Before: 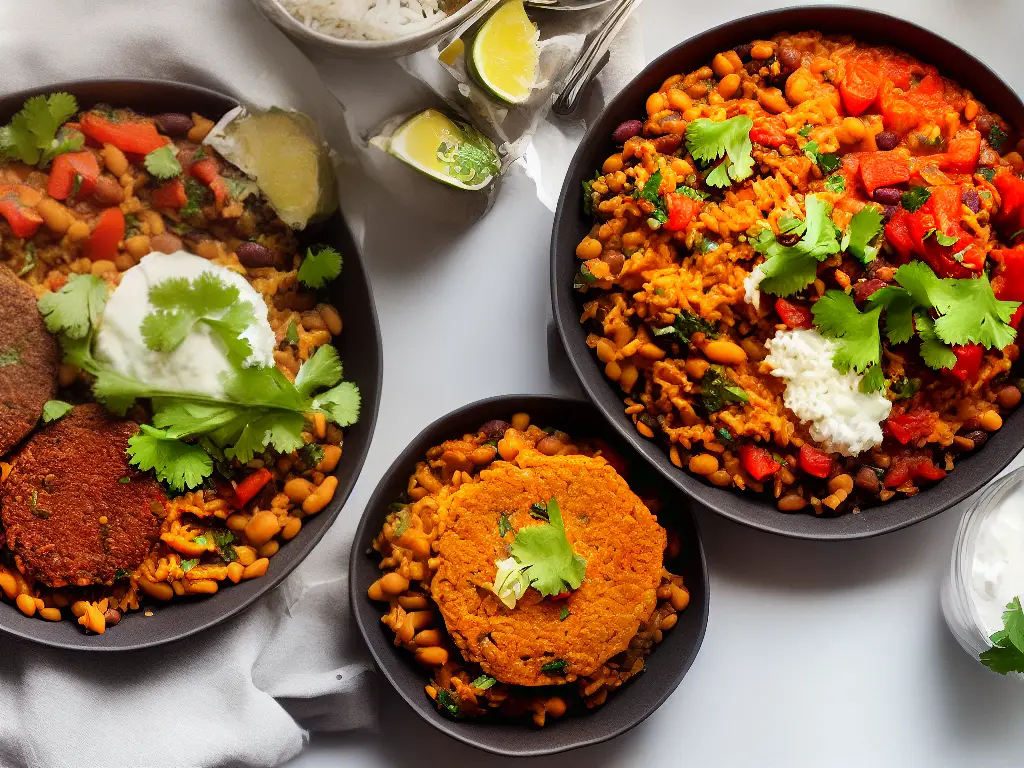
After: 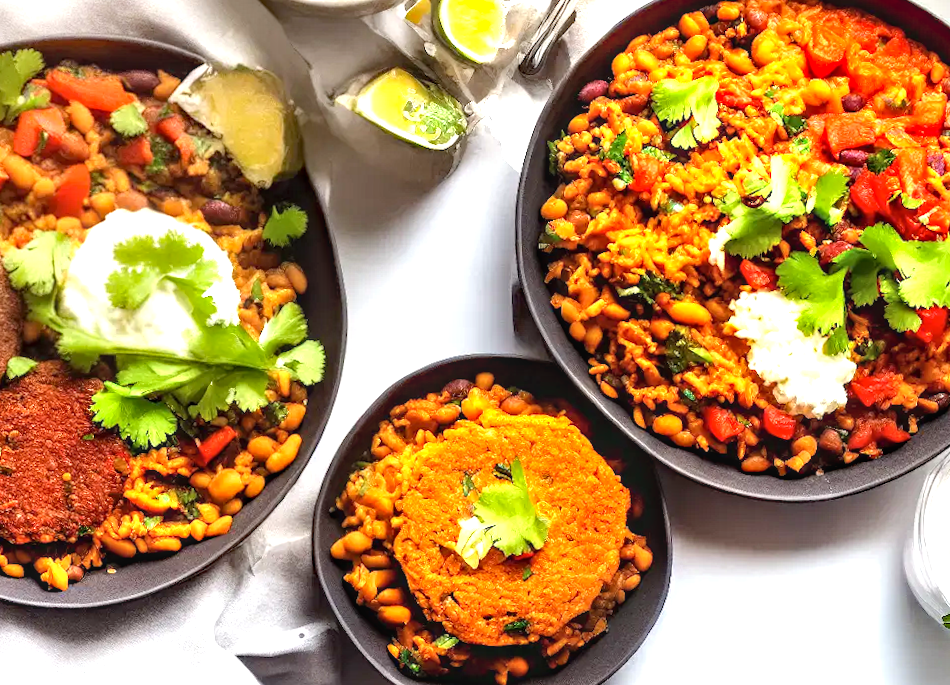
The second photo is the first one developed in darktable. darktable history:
crop and rotate: angle -2.38°
haze removal: strength 0.29, distance 0.25, compatibility mode true, adaptive false
shadows and highlights: shadows -23.08, highlights 46.15, soften with gaussian
exposure: black level correction 0, exposure 1.1 EV, compensate exposure bias true, compensate highlight preservation false
local contrast: on, module defaults
rotate and perspective: rotation -2°, crop left 0.022, crop right 0.978, crop top 0.049, crop bottom 0.951
